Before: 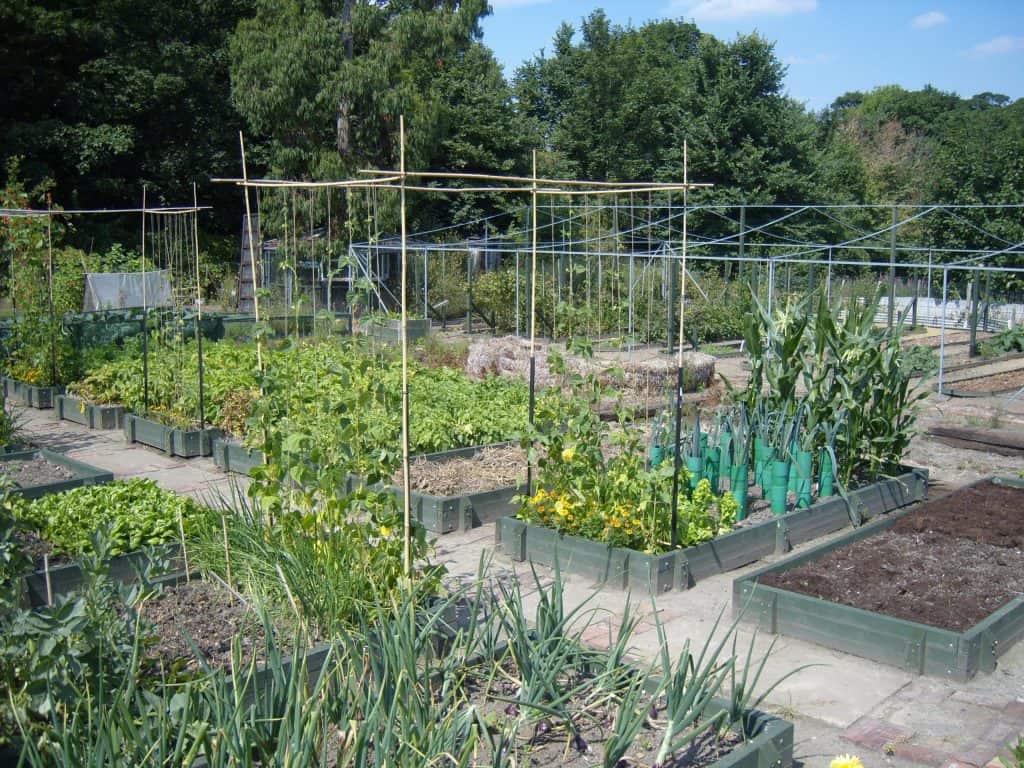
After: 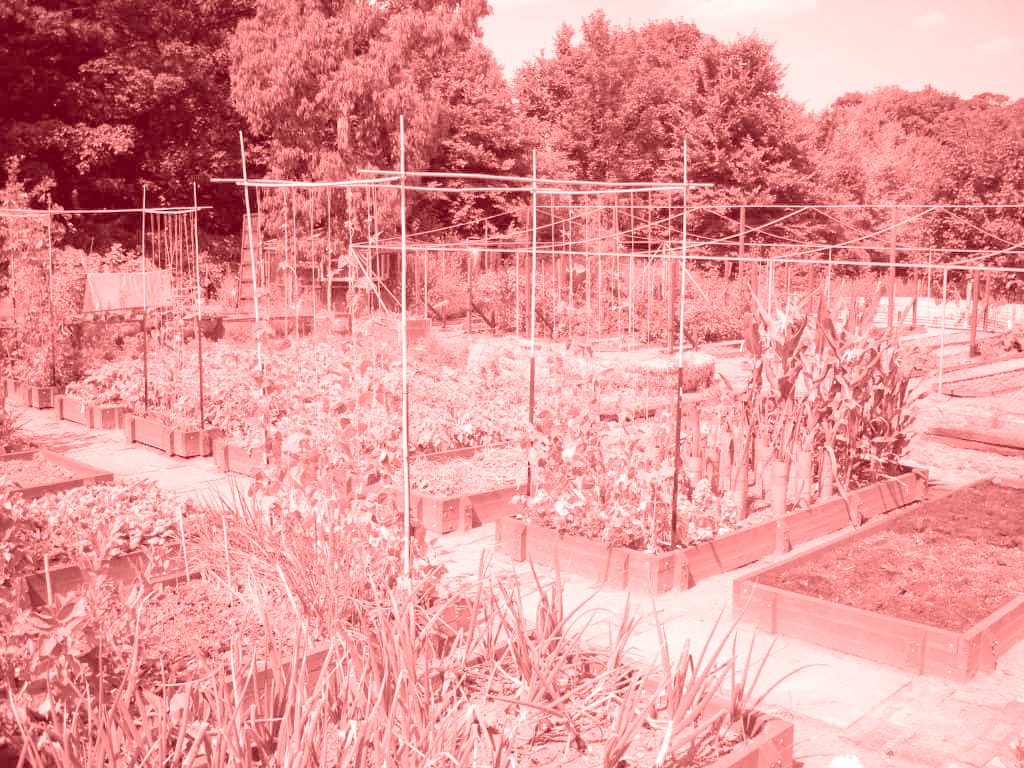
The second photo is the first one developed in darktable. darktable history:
global tonemap: drago (0.7, 100)
colorize: saturation 60%, source mix 100%
